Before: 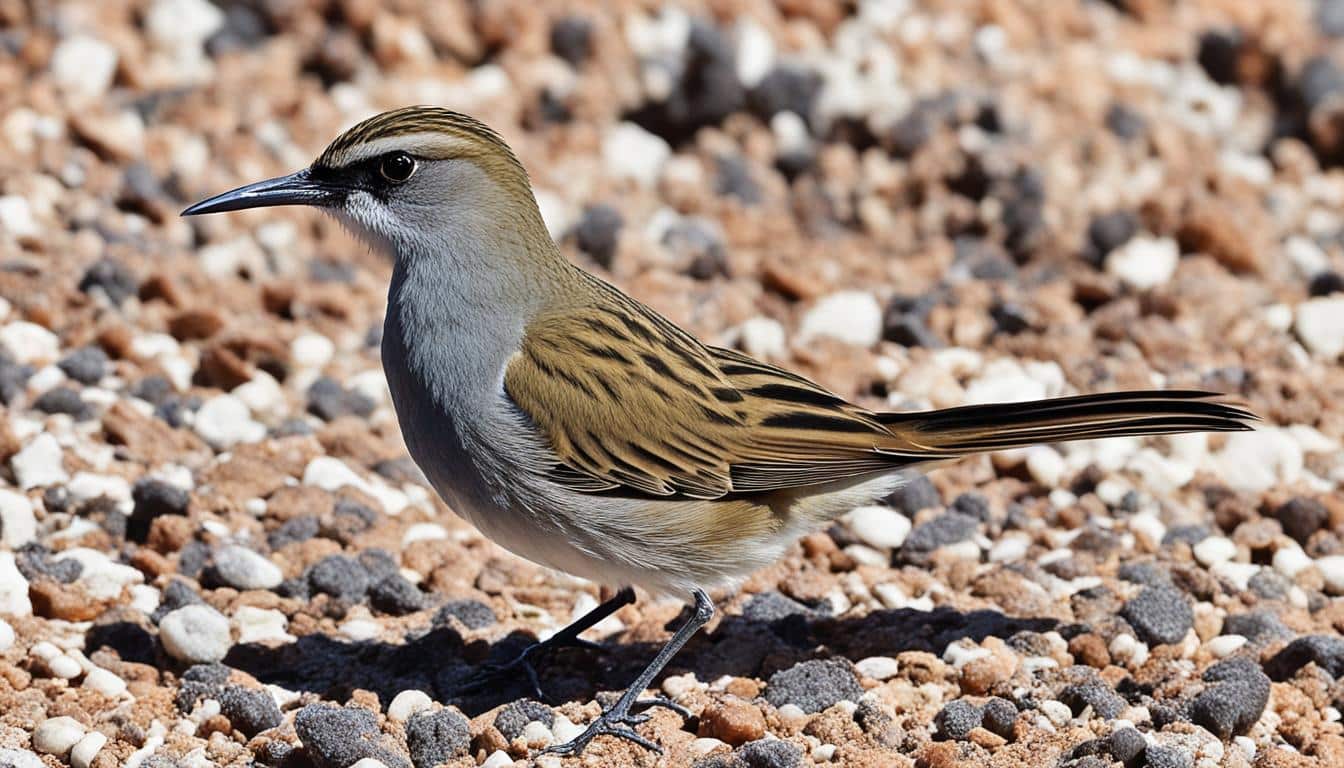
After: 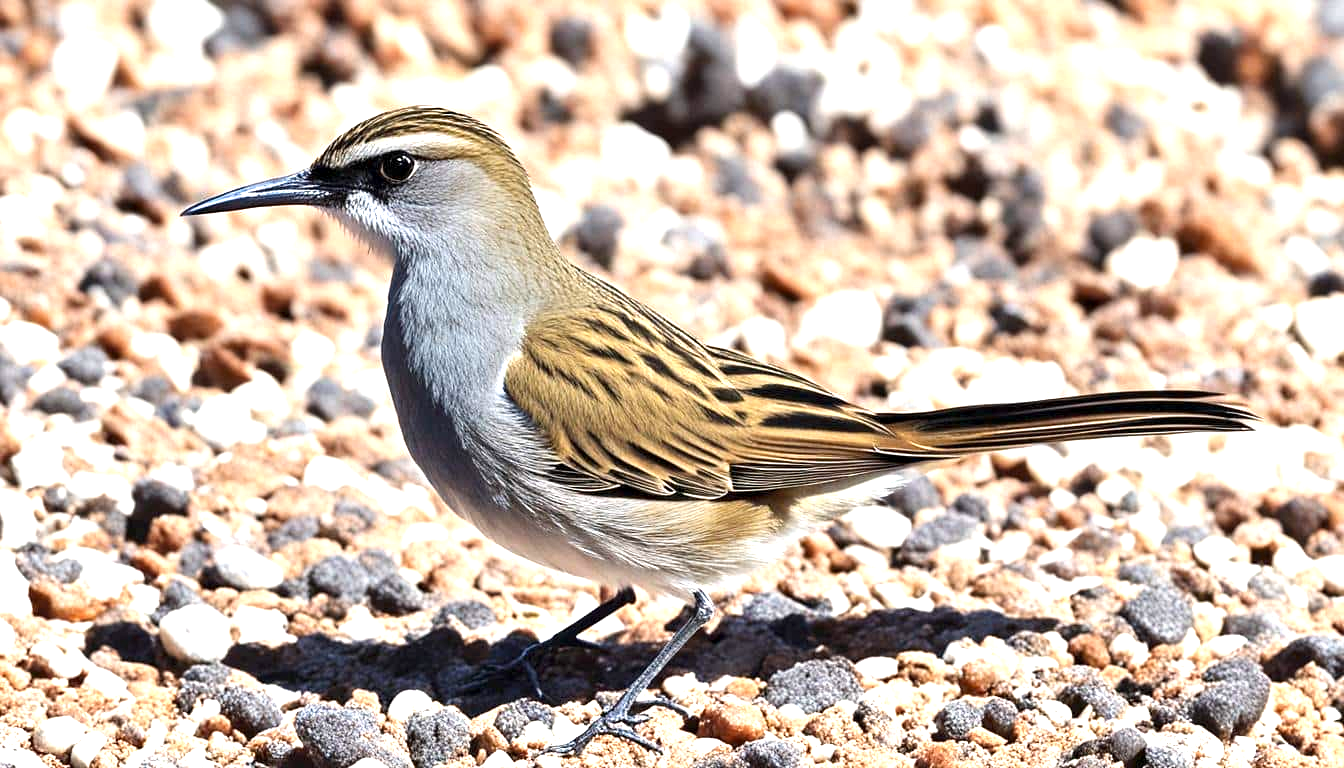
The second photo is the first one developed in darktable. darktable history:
contrast equalizer: octaves 7, y [[0.6 ×6], [0.55 ×6], [0 ×6], [0 ×6], [0 ×6]], mix 0.15
exposure: exposure 1.137 EV, compensate highlight preservation false
